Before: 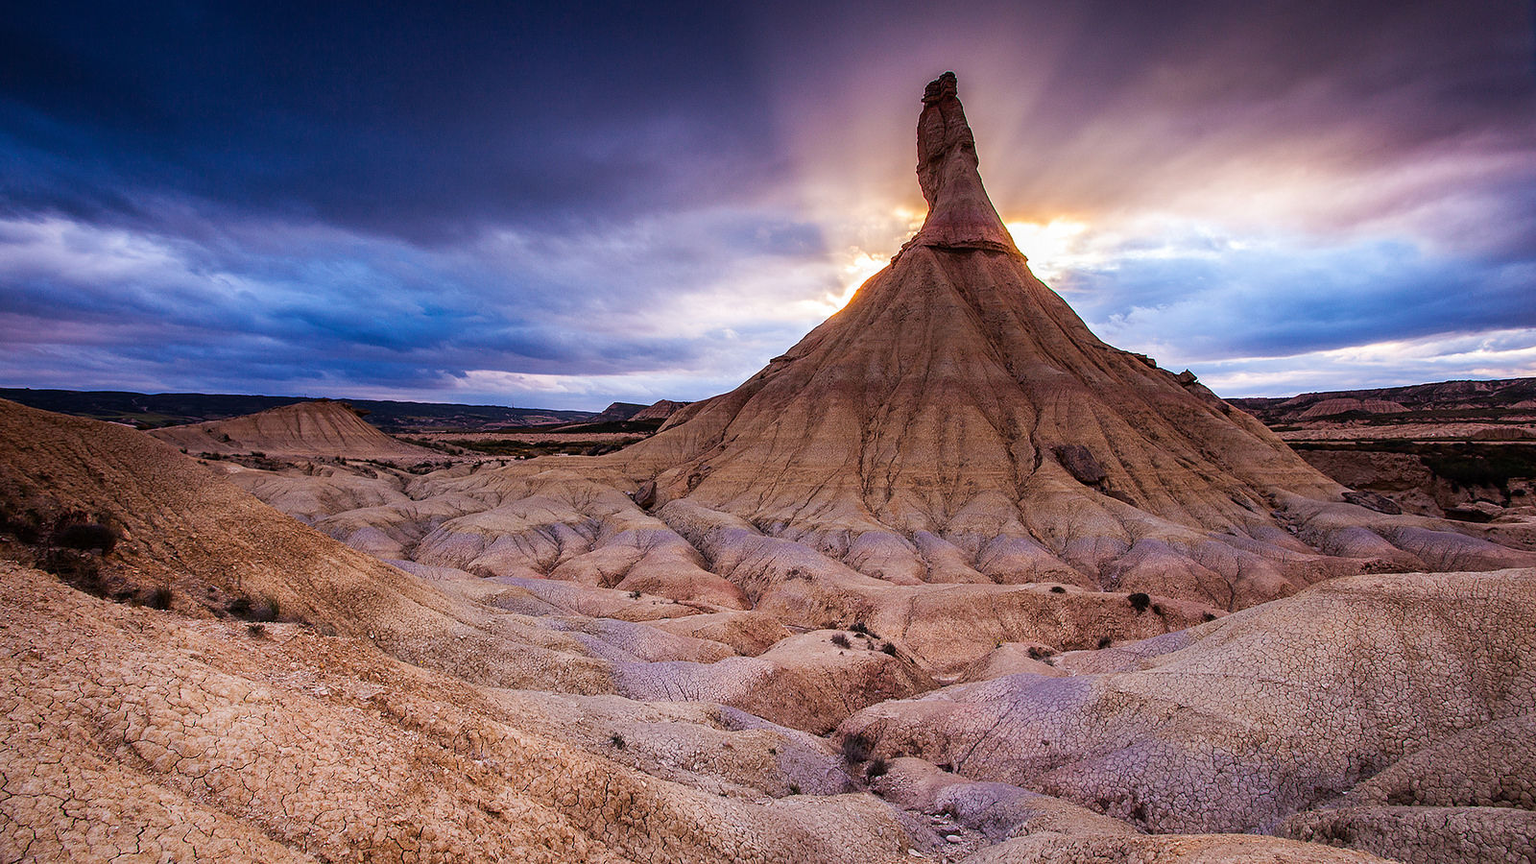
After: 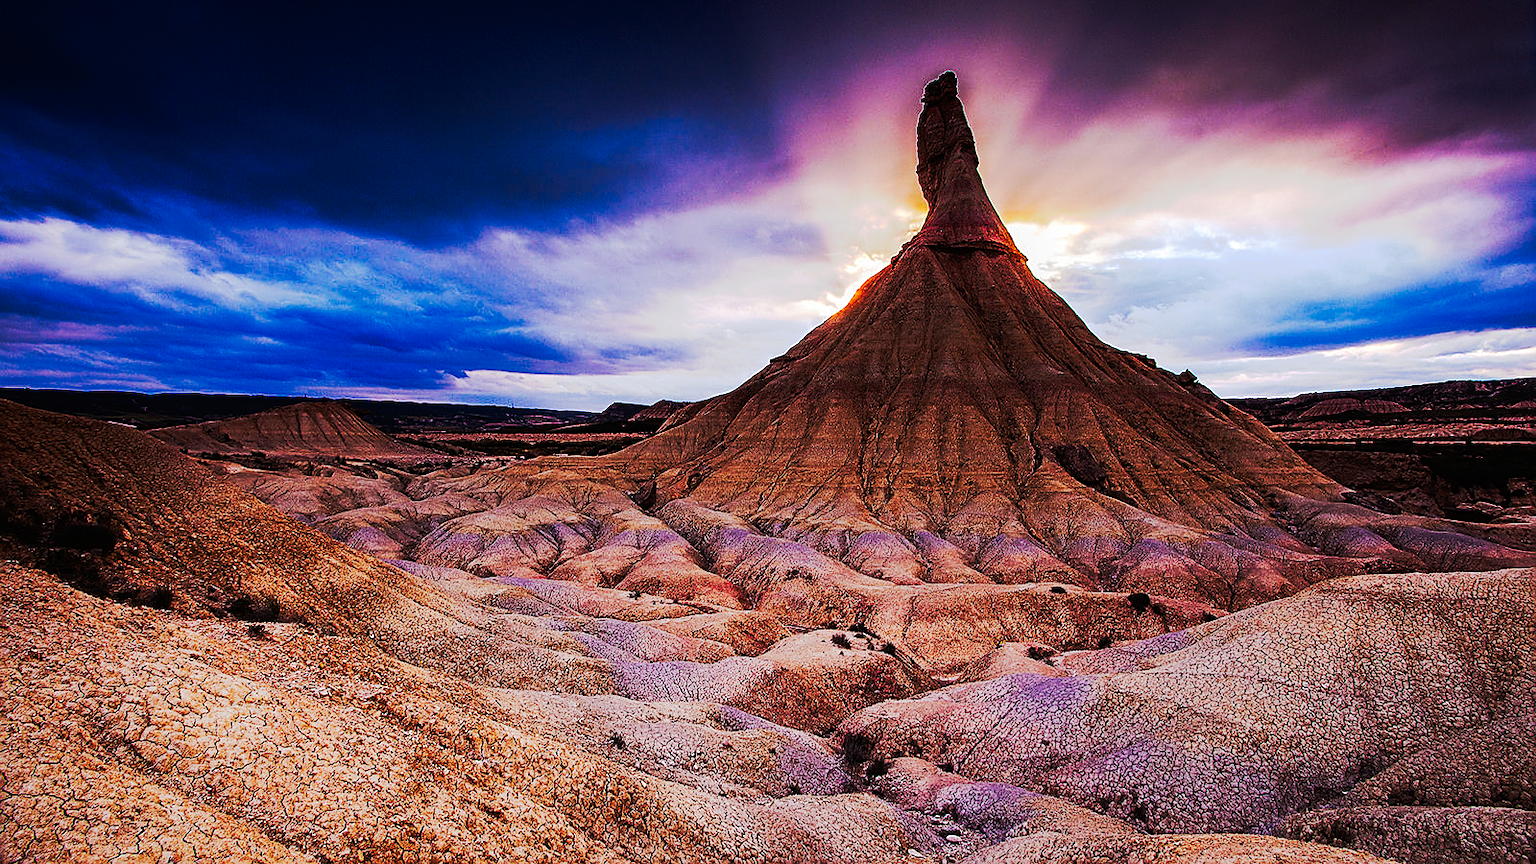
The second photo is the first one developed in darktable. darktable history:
sharpen: on, module defaults
tone curve: curves: ch0 [(0, 0) (0.003, 0.005) (0.011, 0.007) (0.025, 0.009) (0.044, 0.013) (0.069, 0.017) (0.1, 0.02) (0.136, 0.029) (0.177, 0.052) (0.224, 0.086) (0.277, 0.129) (0.335, 0.188) (0.399, 0.256) (0.468, 0.361) (0.543, 0.526) (0.623, 0.696) (0.709, 0.784) (0.801, 0.85) (0.898, 0.882) (1, 1)], preserve colors none
